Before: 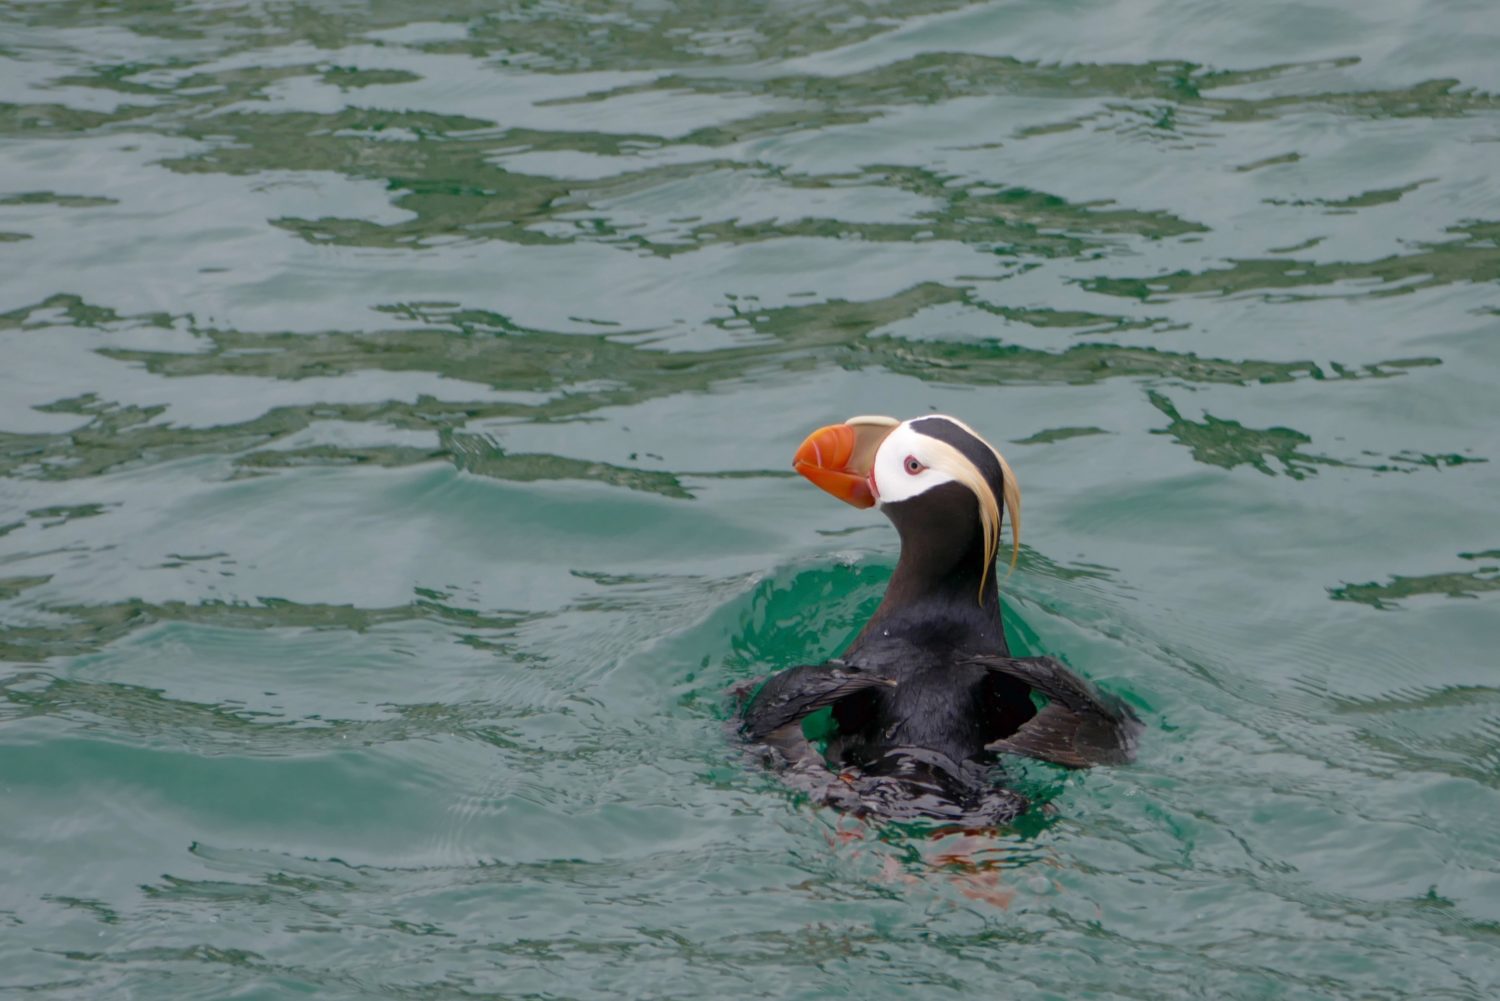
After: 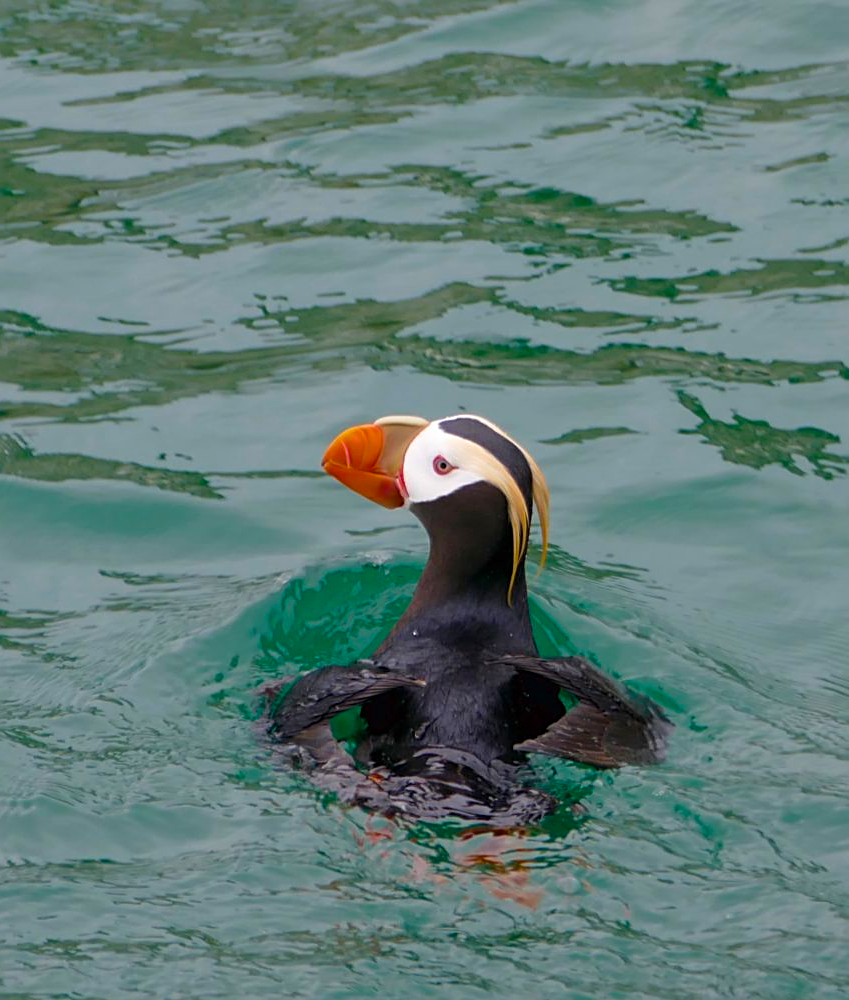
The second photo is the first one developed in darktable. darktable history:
crop: left 31.458%, top 0%, right 11.876%
color balance rgb: linear chroma grading › global chroma 15%, perceptual saturation grading › global saturation 30%
sharpen: on, module defaults
